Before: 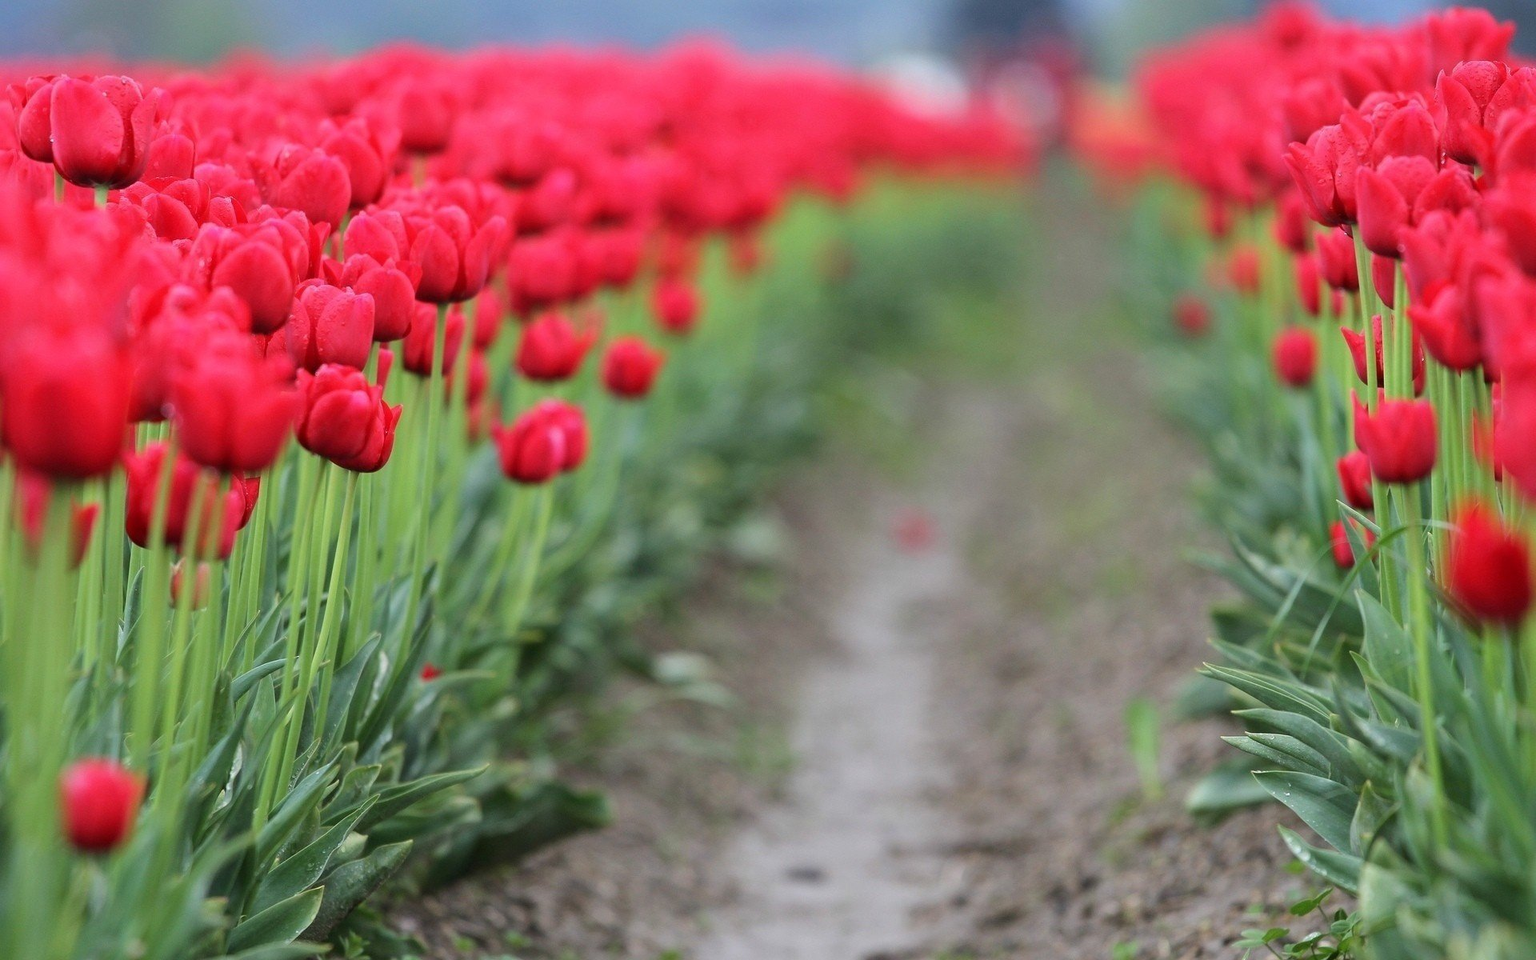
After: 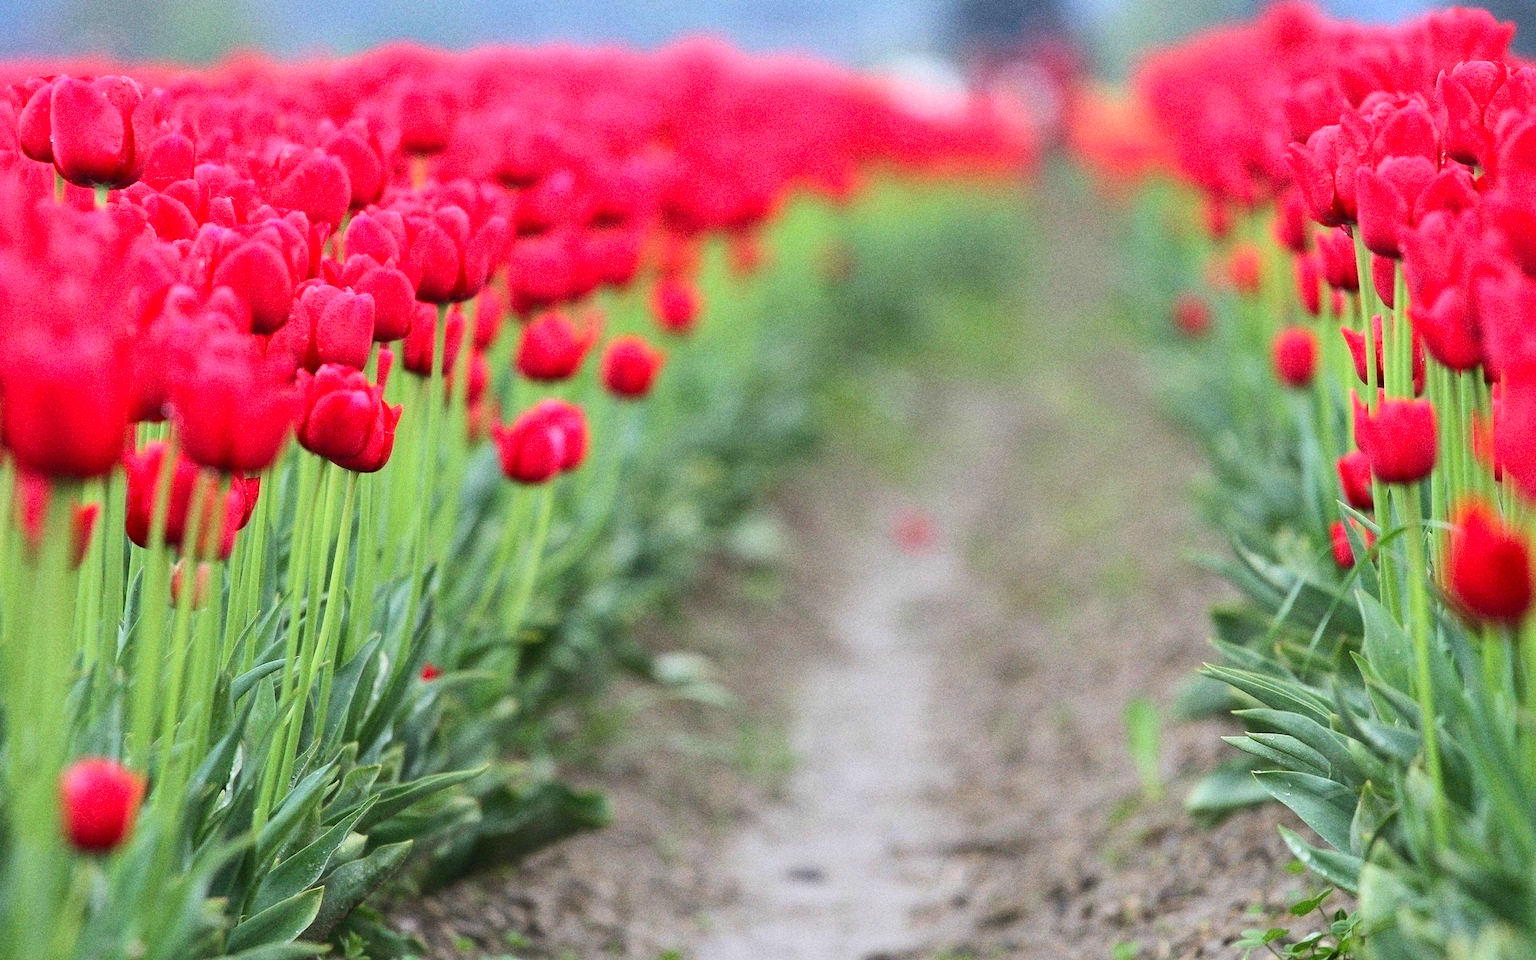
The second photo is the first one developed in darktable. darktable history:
contrast brightness saturation: contrast 0.2, brightness 0.16, saturation 0.22
grain: coarseness 8.68 ISO, strength 31.94%
